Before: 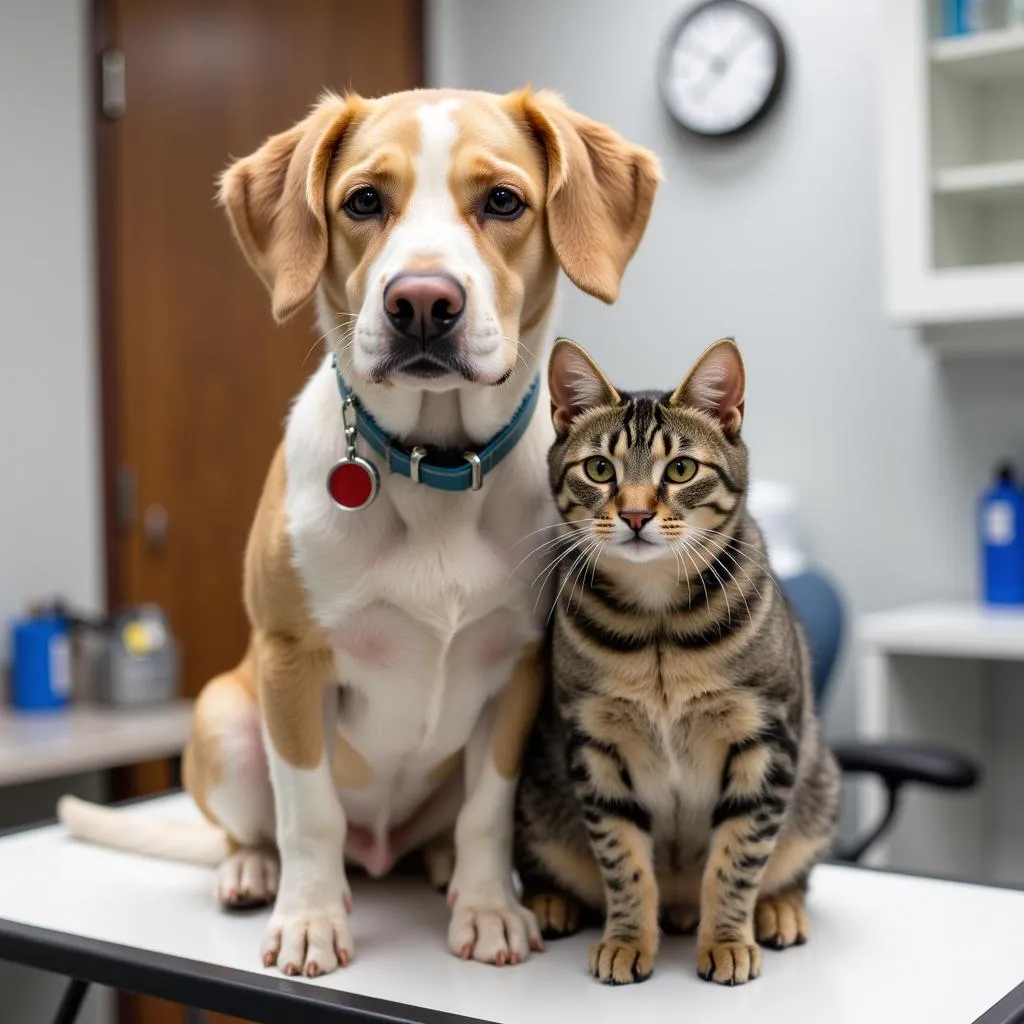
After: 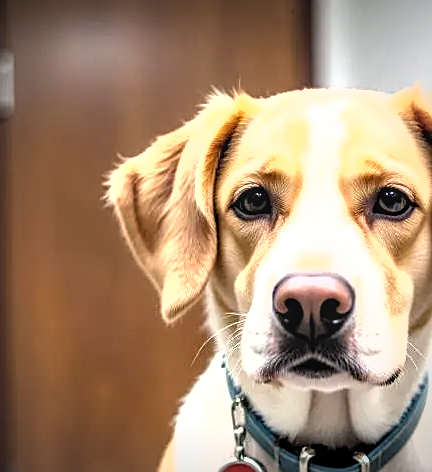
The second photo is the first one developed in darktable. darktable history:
levels: levels [0.016, 0.492, 0.969]
sharpen: on, module defaults
crop and rotate: left 10.859%, top 0.076%, right 46.945%, bottom 53.819%
shadows and highlights: shadows 43.24, highlights 7.13
vignetting: fall-off radius 61.07%
local contrast: on, module defaults
tone equalizer: -8 EV -1.05 EV, -7 EV -1.03 EV, -6 EV -0.878 EV, -5 EV -0.547 EV, -3 EV 0.547 EV, -2 EV 0.879 EV, -1 EV 1.01 EV, +0 EV 1.07 EV
